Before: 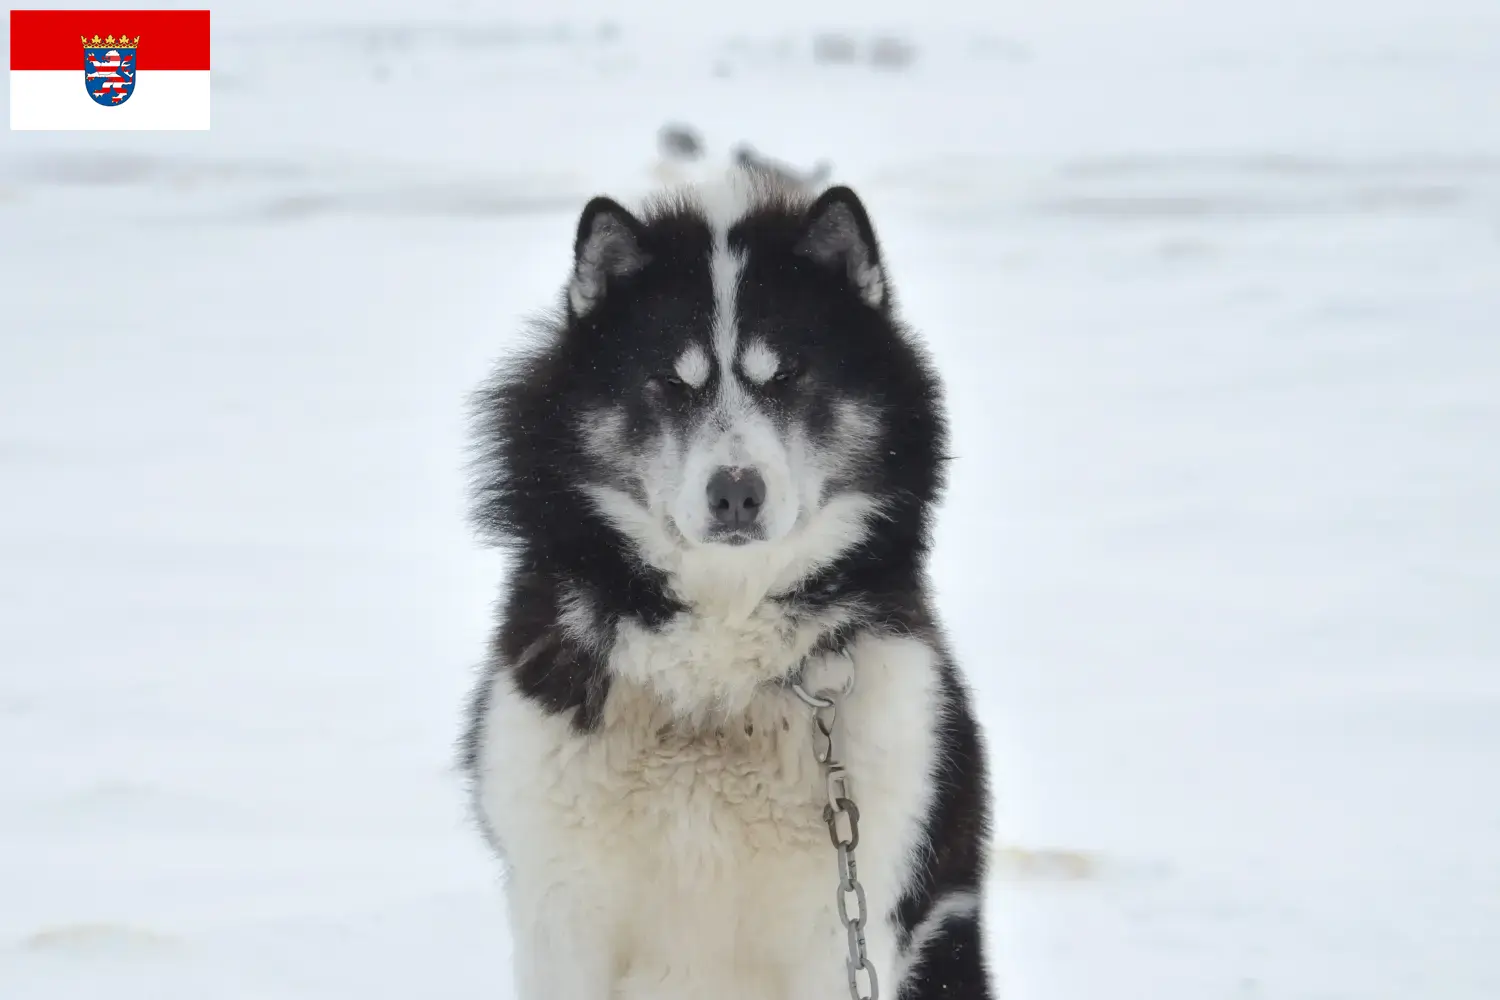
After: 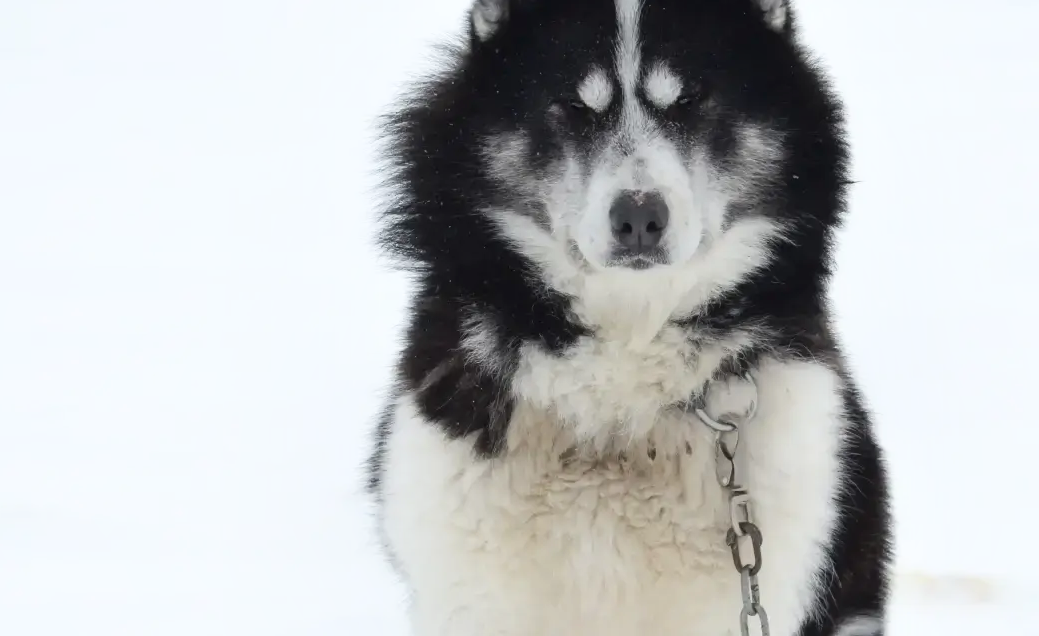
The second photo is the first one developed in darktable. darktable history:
shadows and highlights: shadows -62.32, white point adjustment -5.22, highlights 61.59
crop: left 6.488%, top 27.668%, right 24.183%, bottom 8.656%
